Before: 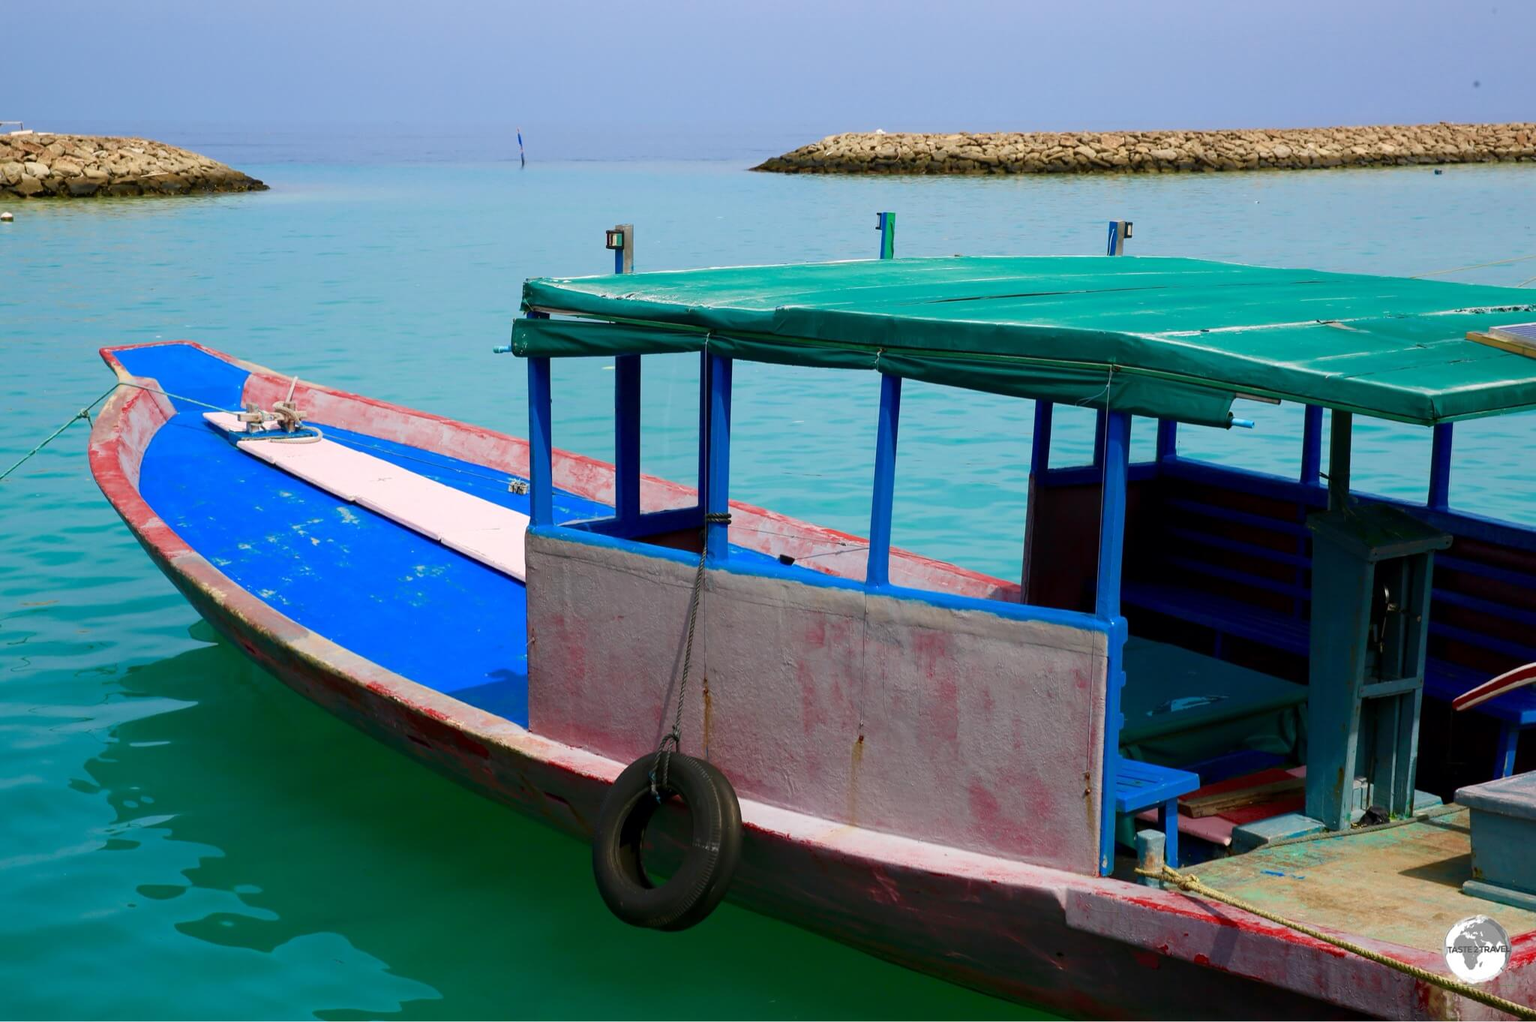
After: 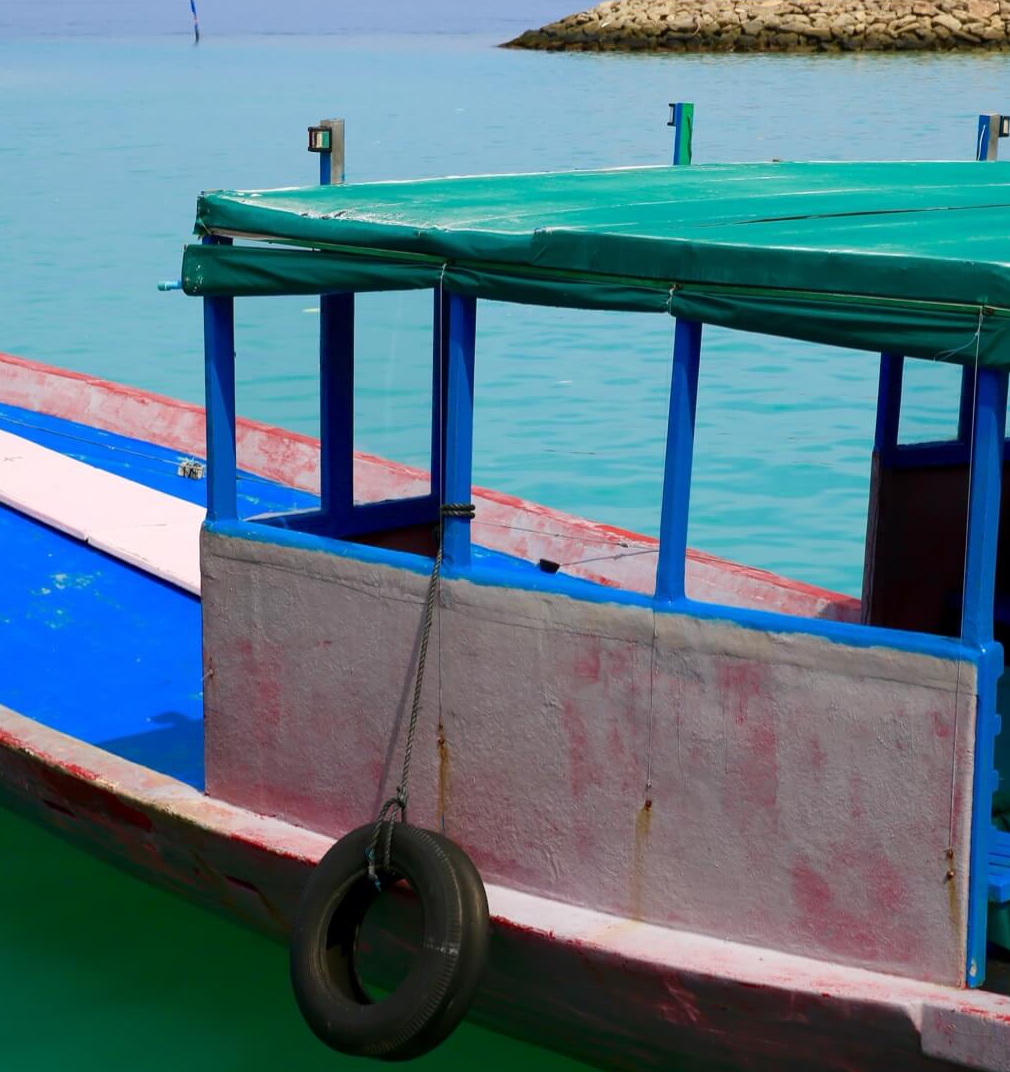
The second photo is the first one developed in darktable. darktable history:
crop and rotate: angle 0.018°, left 24.422%, top 13.249%, right 26.217%, bottom 7.94%
